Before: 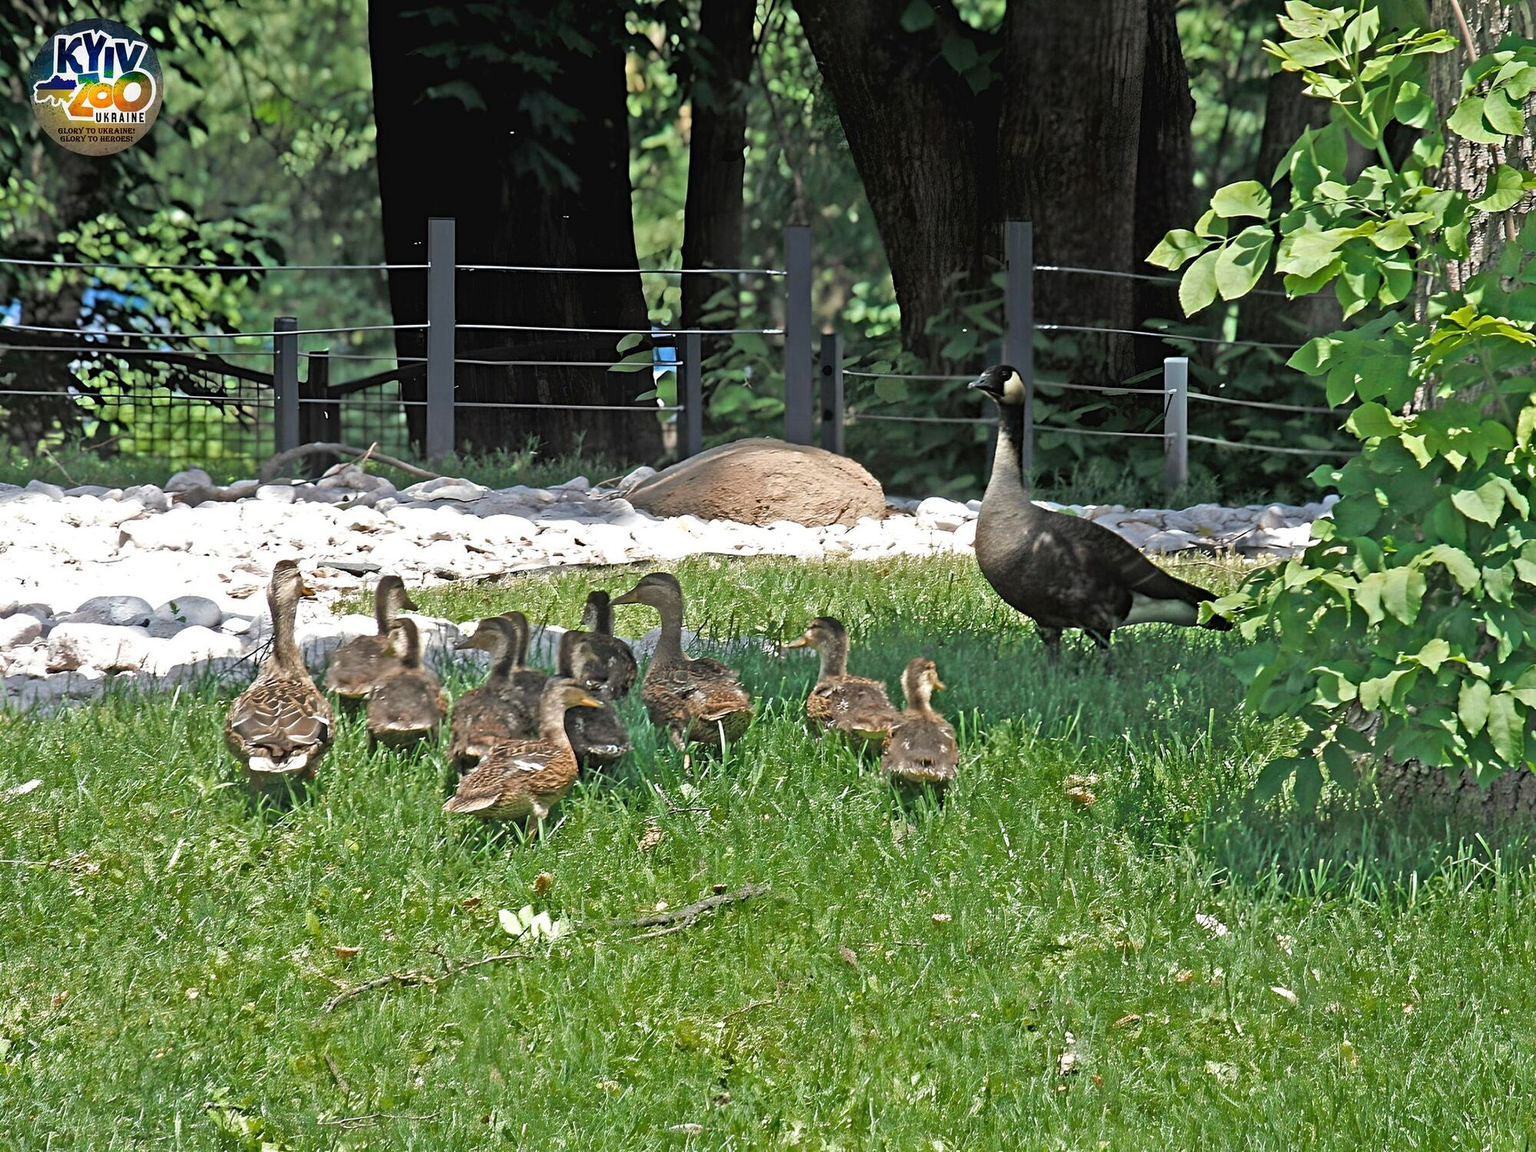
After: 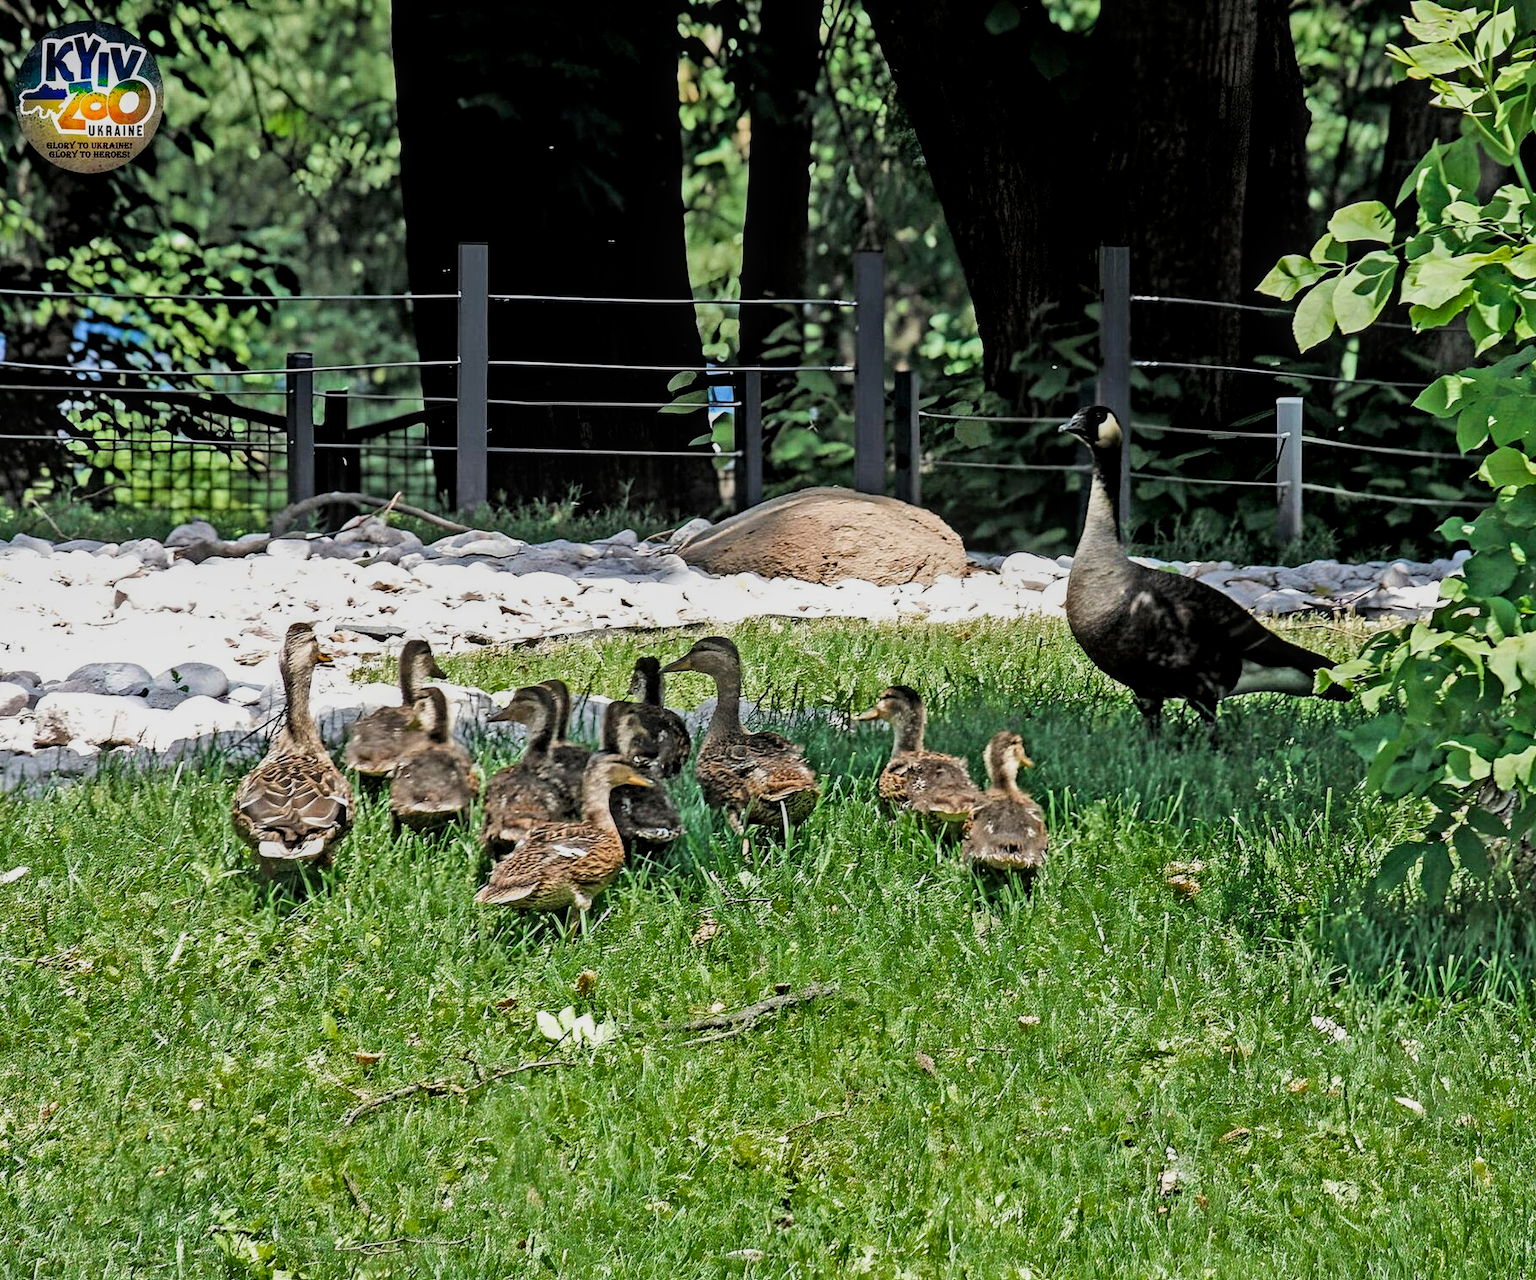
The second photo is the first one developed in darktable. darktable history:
contrast brightness saturation: contrast 0.149, brightness -0.005, saturation 0.097
local contrast: on, module defaults
crop and rotate: left 1.052%, right 8.962%
filmic rgb: black relative exposure -5.09 EV, white relative exposure 4 EV, hardness 2.9, contrast 1.096
